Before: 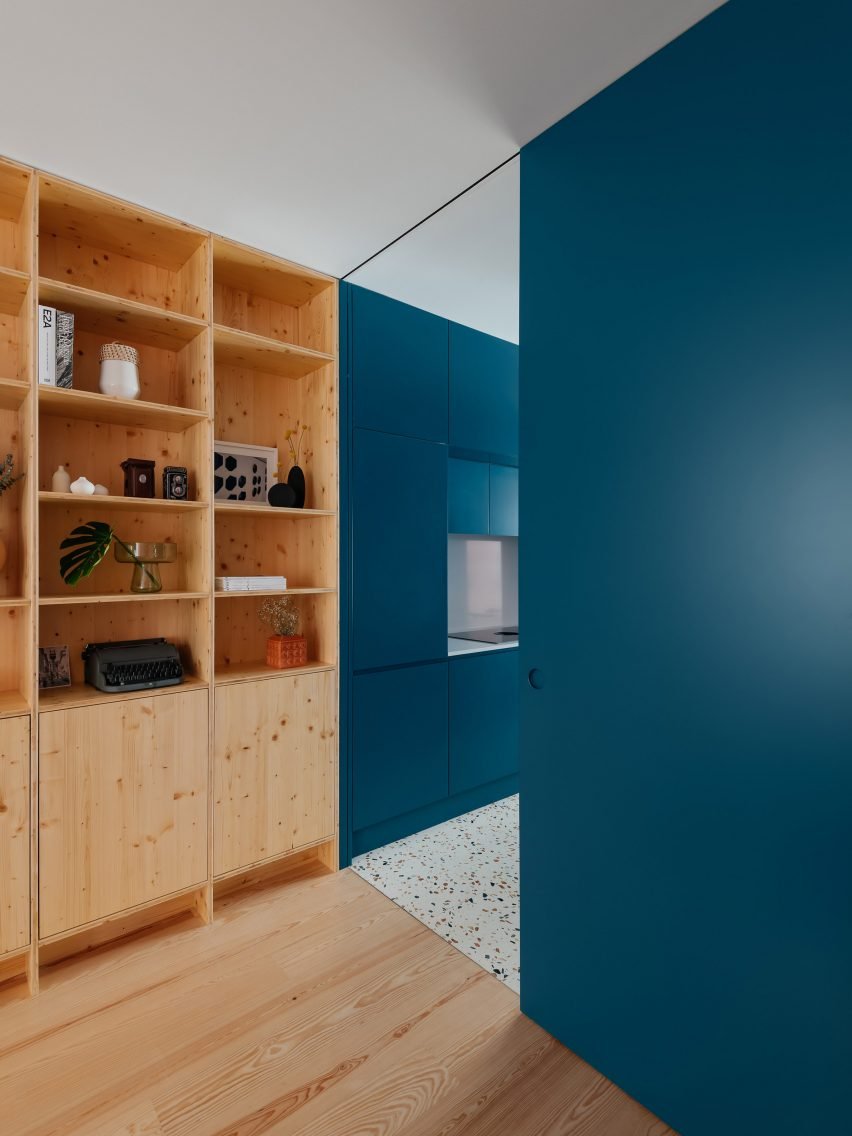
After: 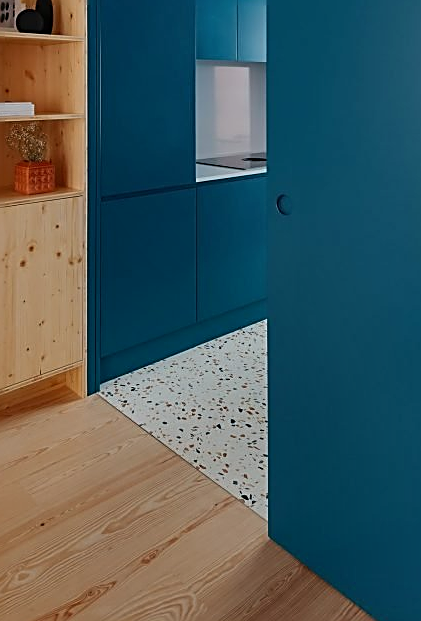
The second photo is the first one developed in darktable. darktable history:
sharpen: amount 0.901
shadows and highlights: shadows 80.73, white point adjustment -9.07, highlights -61.46, soften with gaussian
crop: left 29.672%, top 41.786%, right 20.851%, bottom 3.487%
tone equalizer: on, module defaults
